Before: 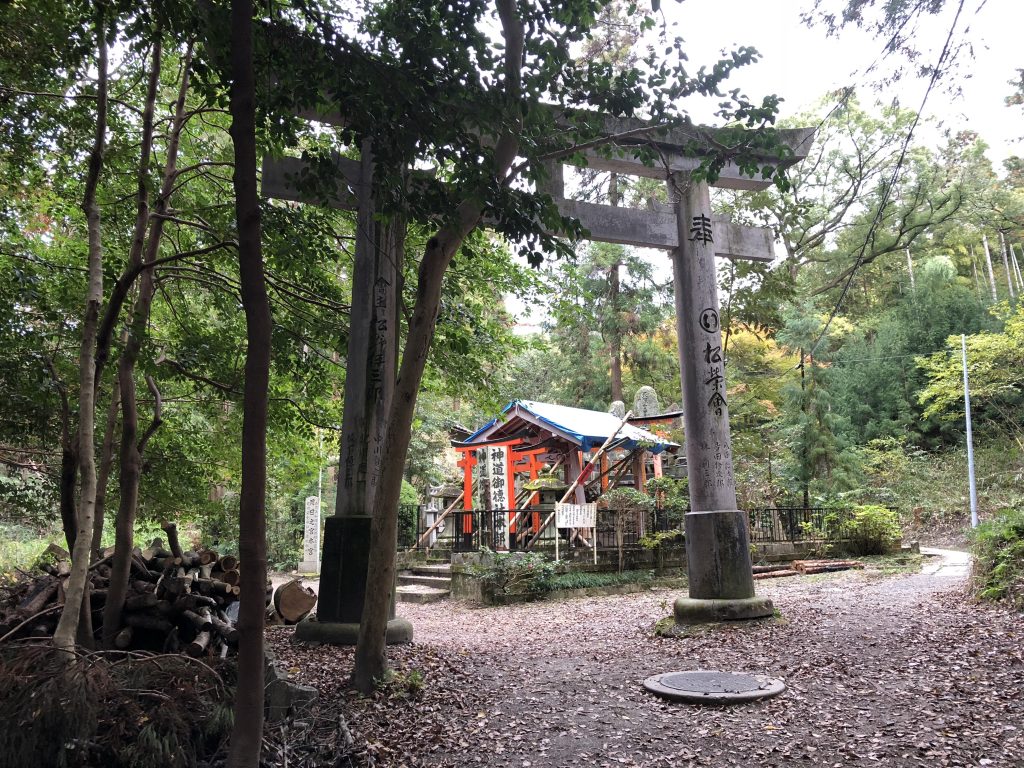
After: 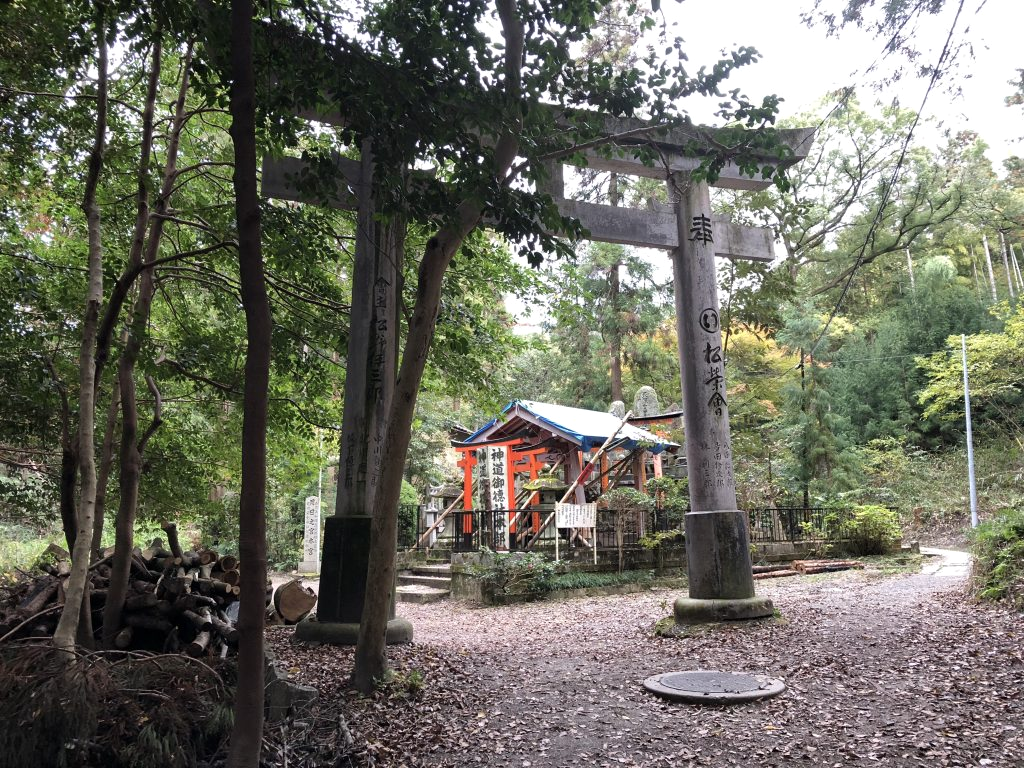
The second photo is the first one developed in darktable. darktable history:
contrast brightness saturation: saturation -0.05
shadows and highlights: shadows -10, white point adjustment 1.5, highlights 10
